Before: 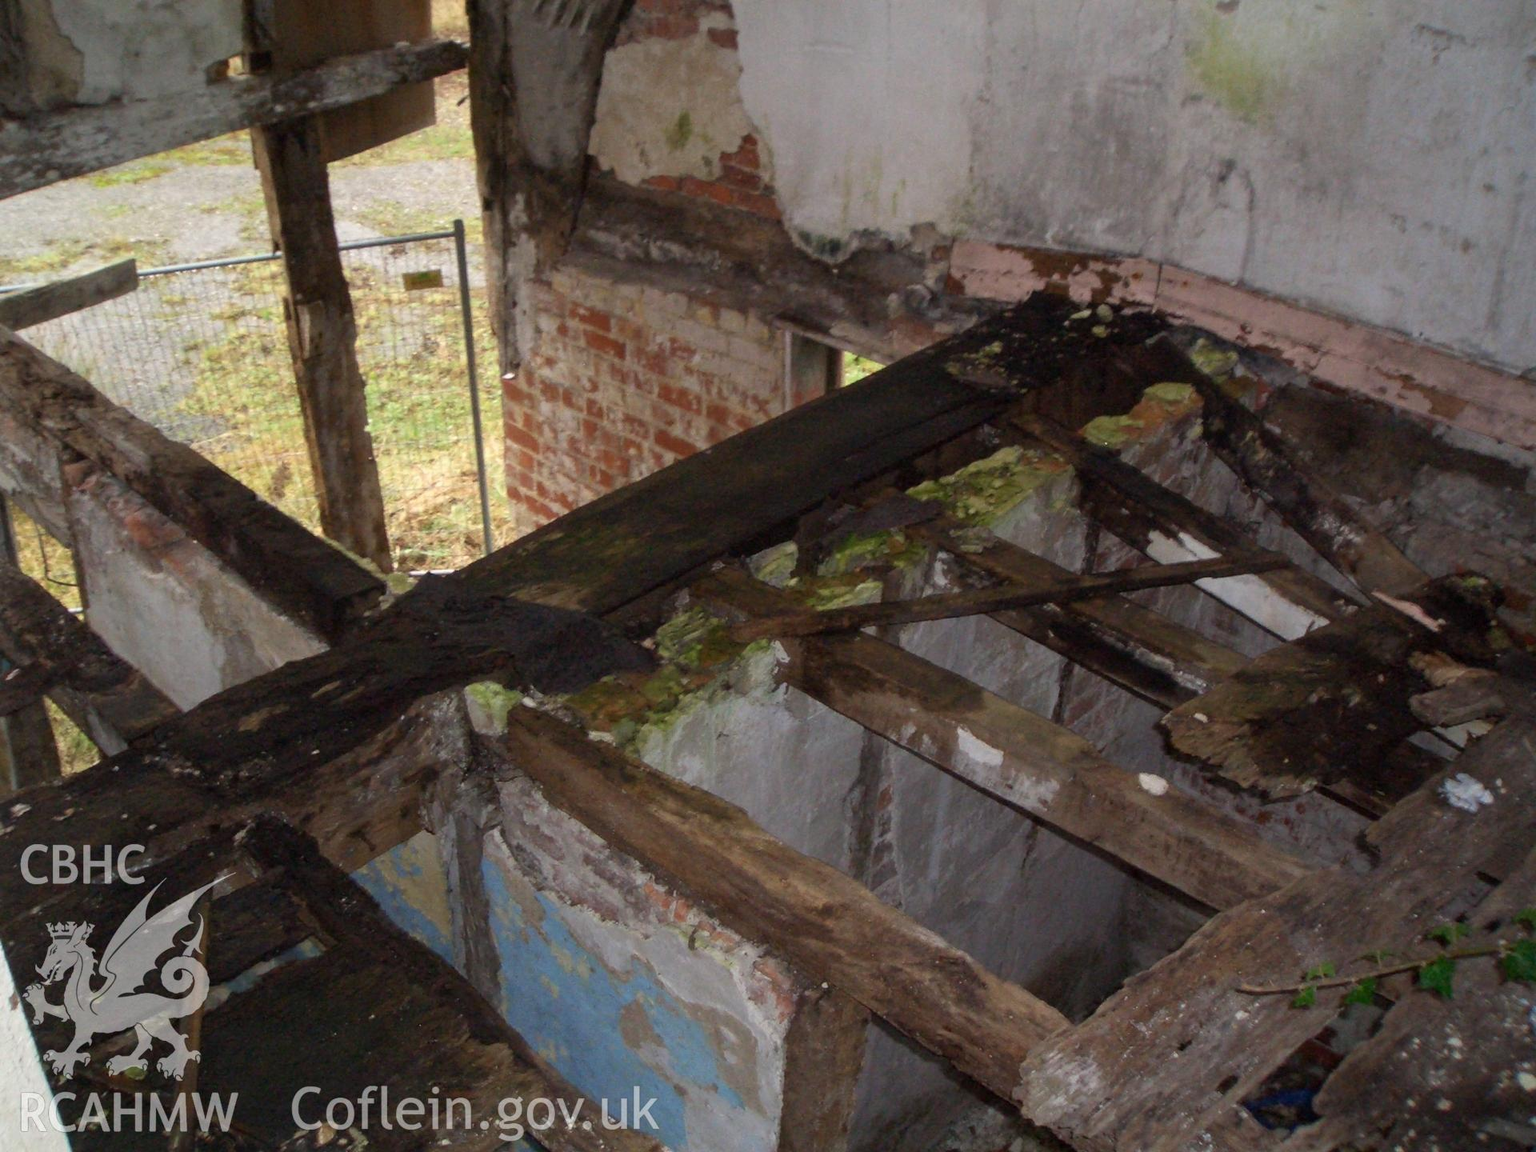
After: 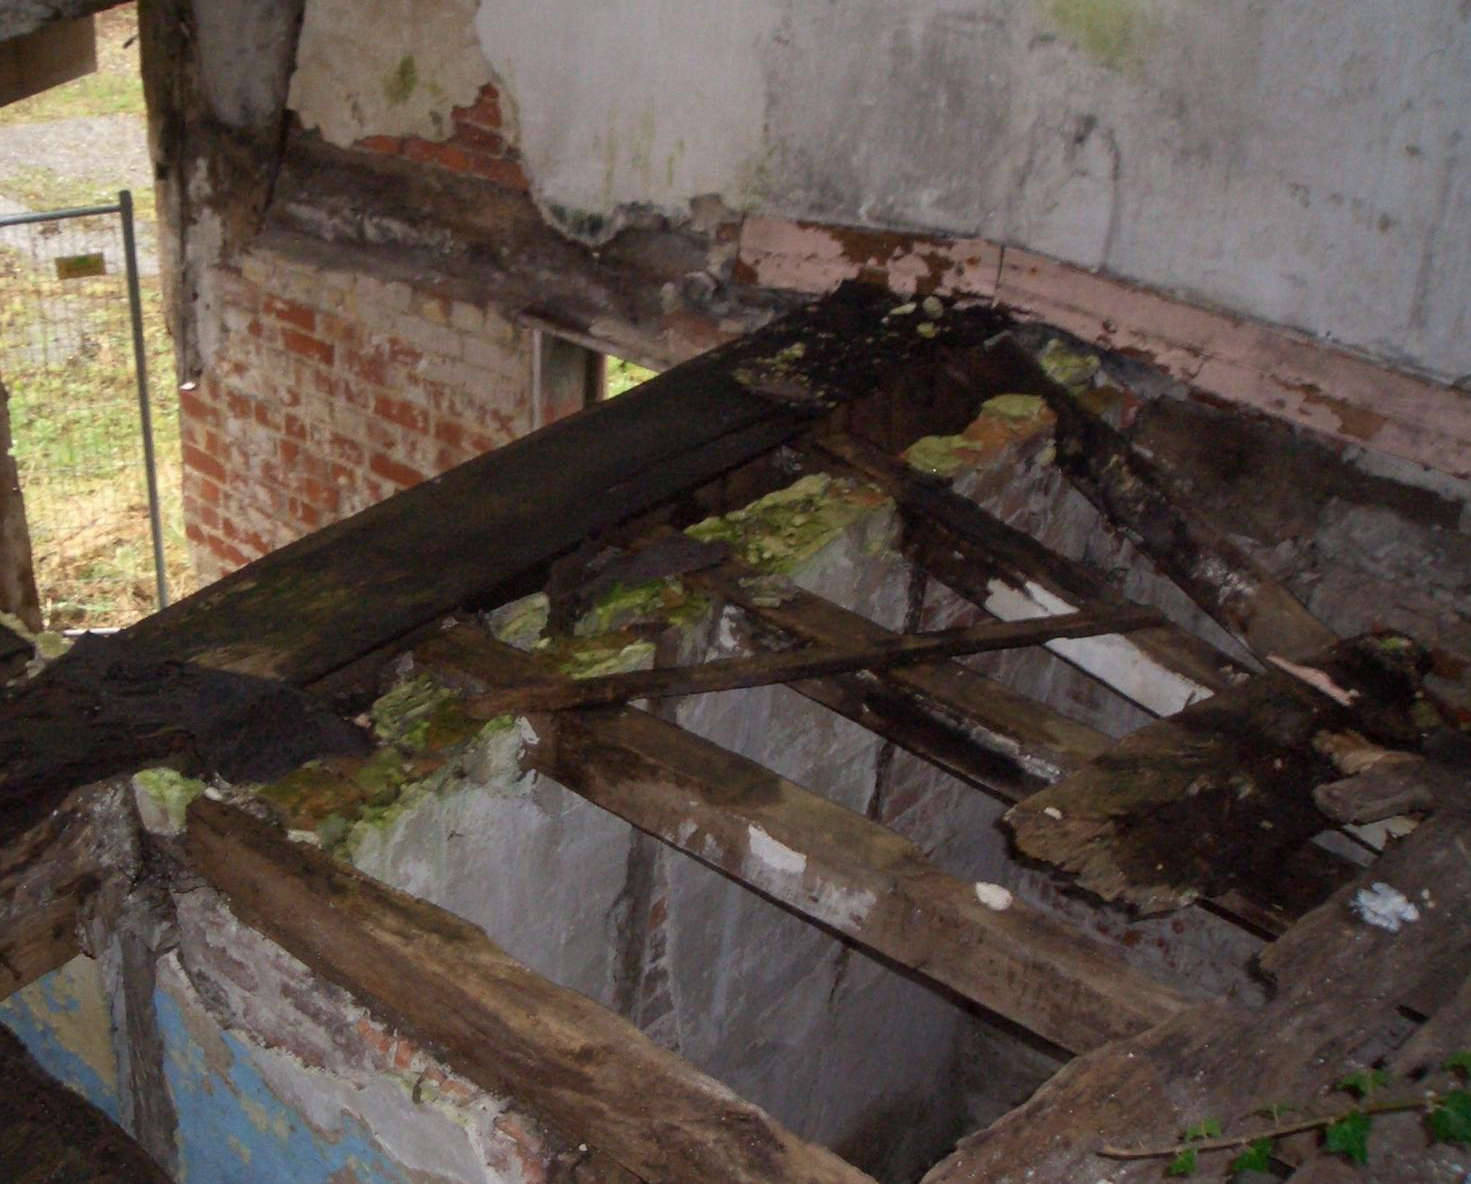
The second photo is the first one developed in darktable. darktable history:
crop: left 23.377%, top 5.89%, bottom 11.823%
